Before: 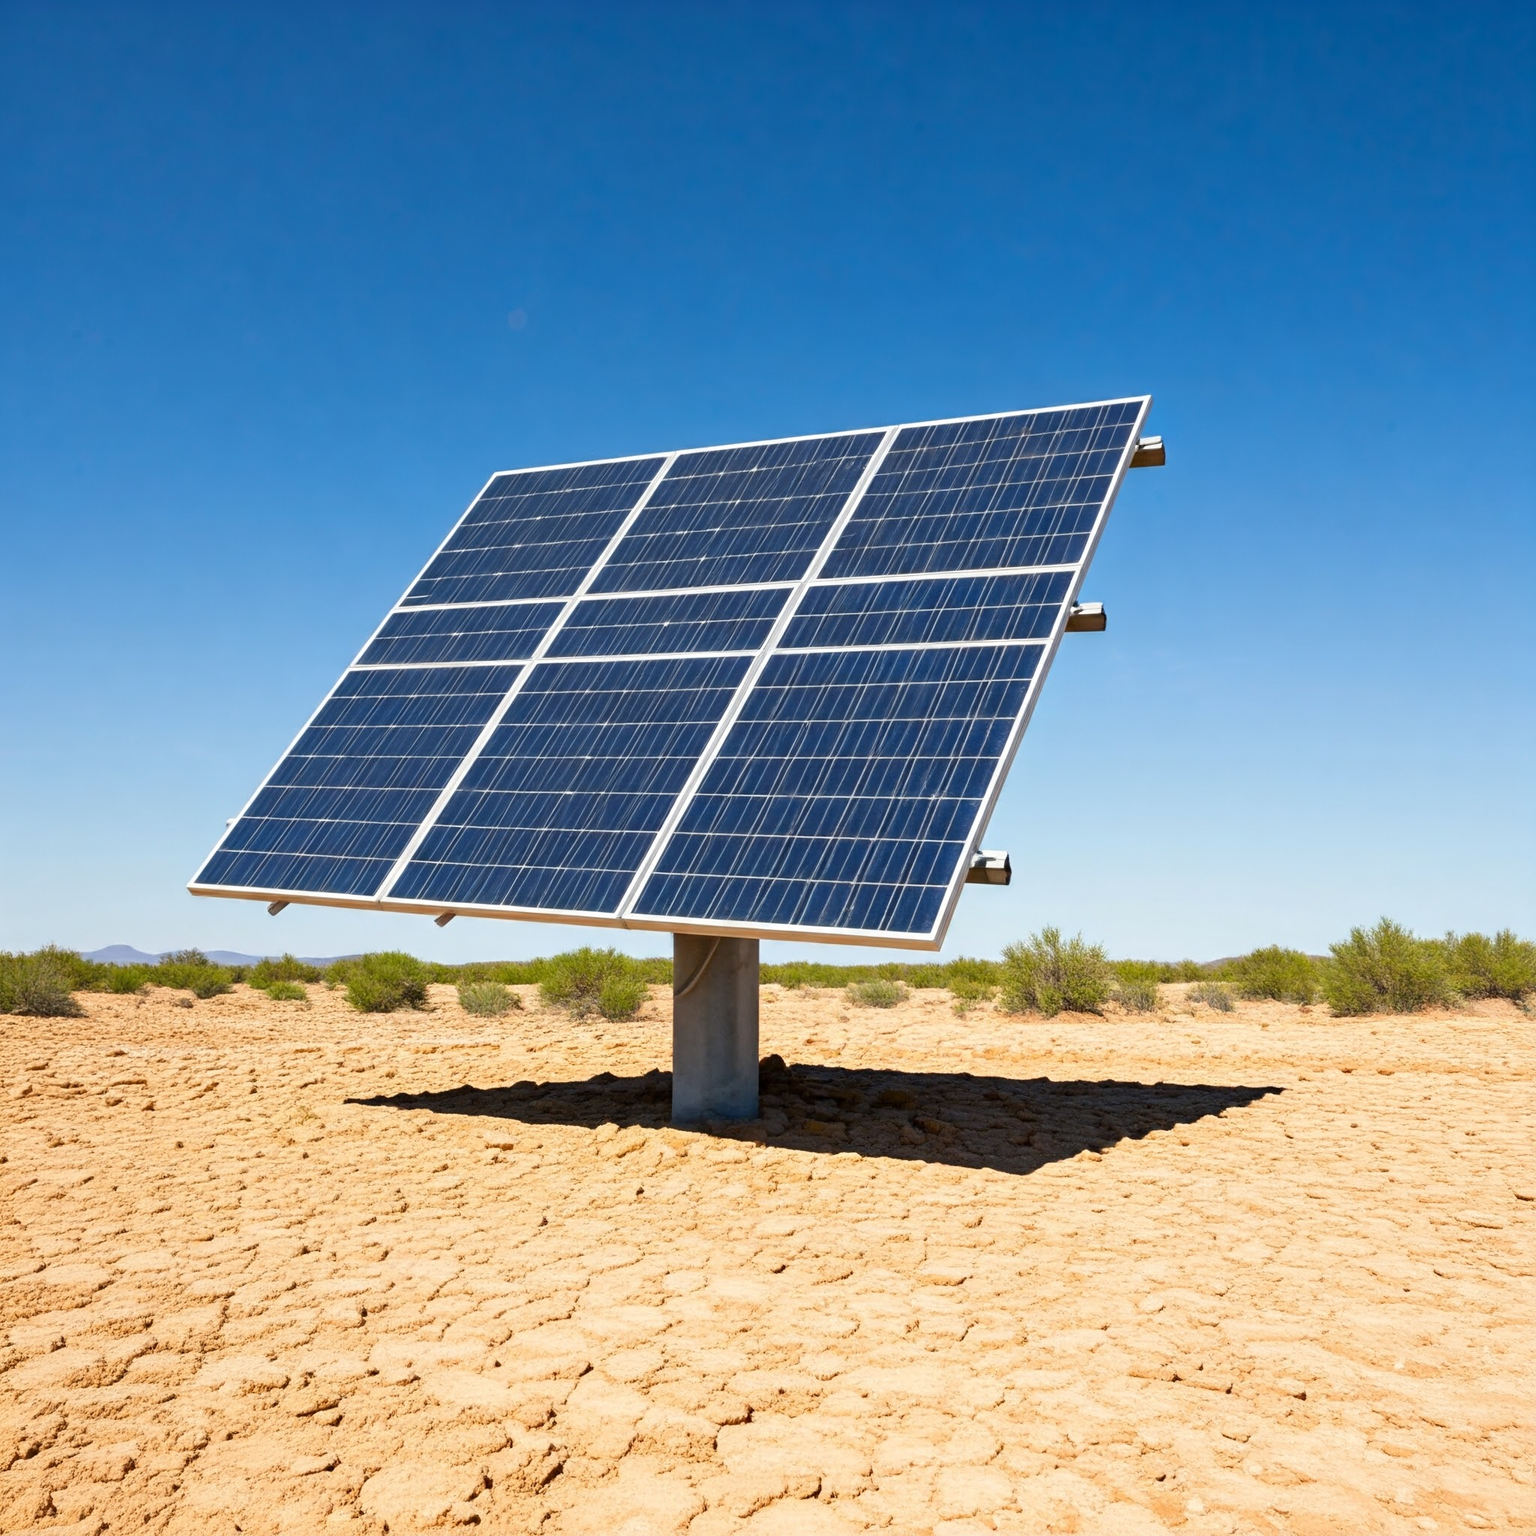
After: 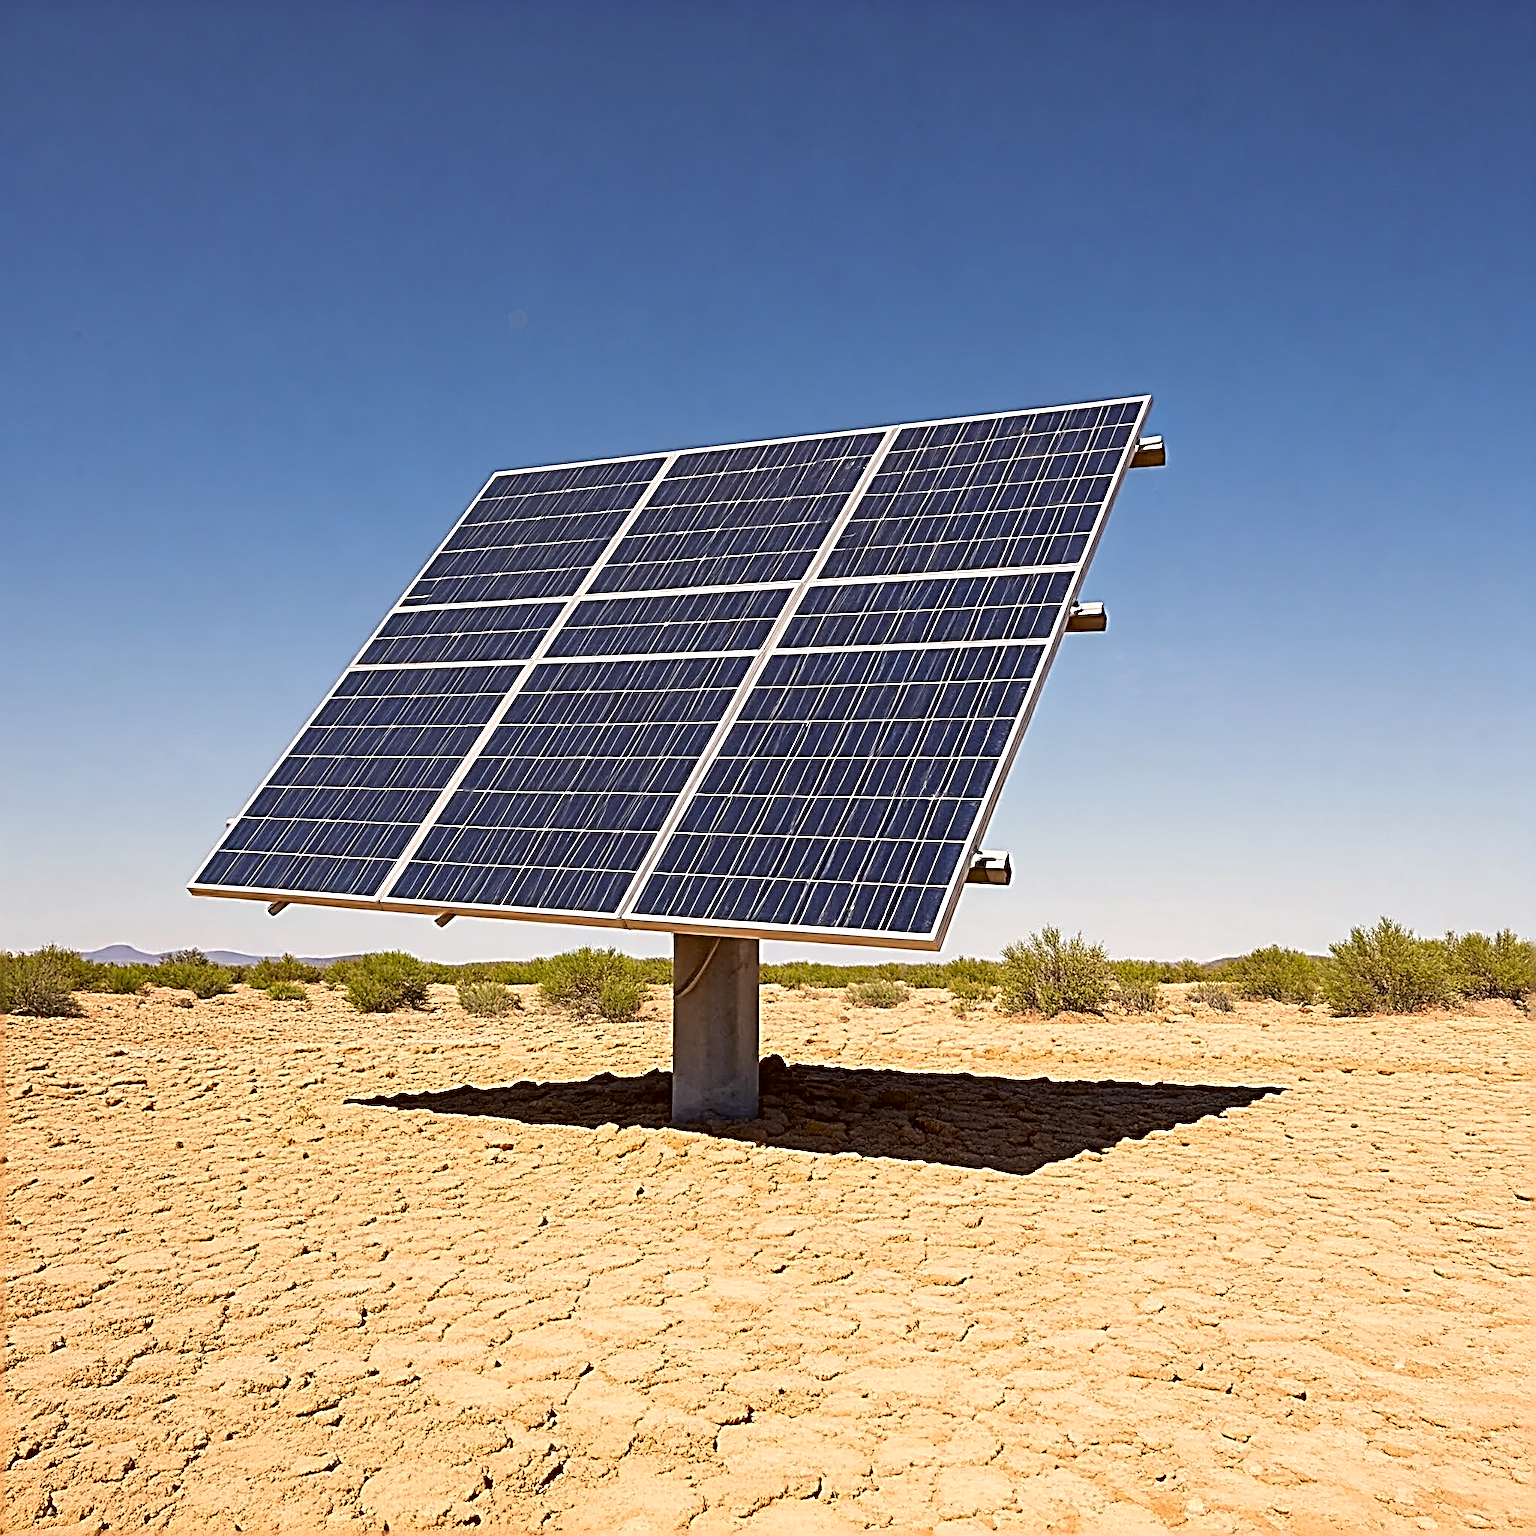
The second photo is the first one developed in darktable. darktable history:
contrast brightness saturation: saturation -0.04
sharpen: radius 3.158, amount 1.731
color correction: highlights a* 6.27, highlights b* 8.19, shadows a* 5.94, shadows b* 7.23, saturation 0.9
haze removal: compatibility mode true, adaptive false
